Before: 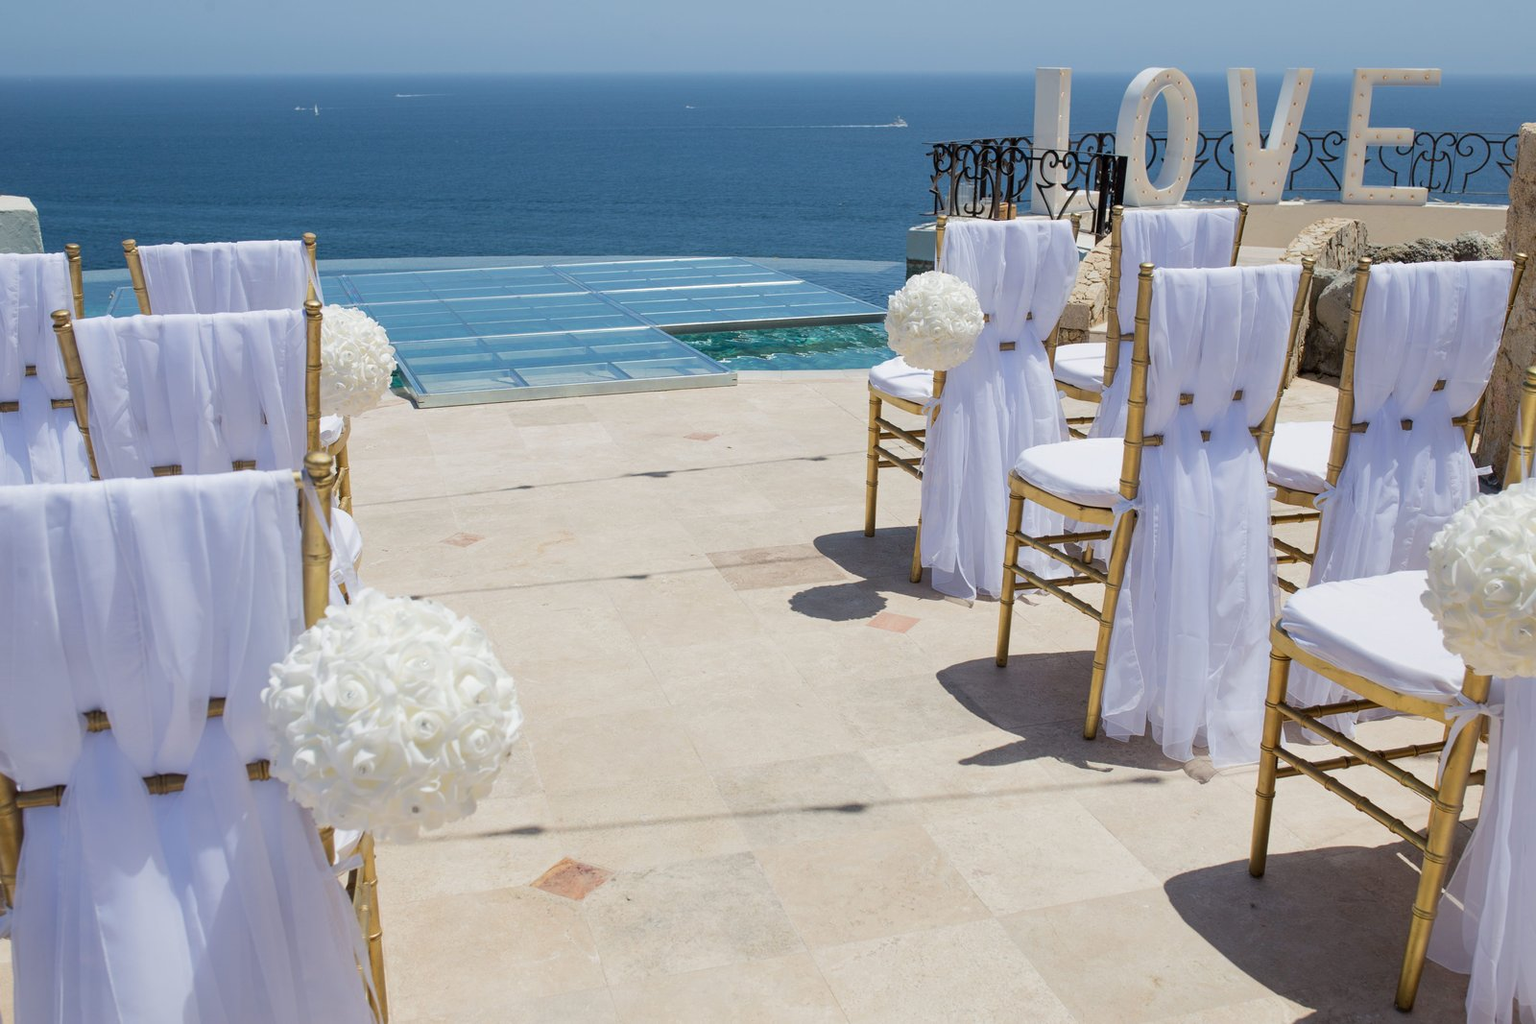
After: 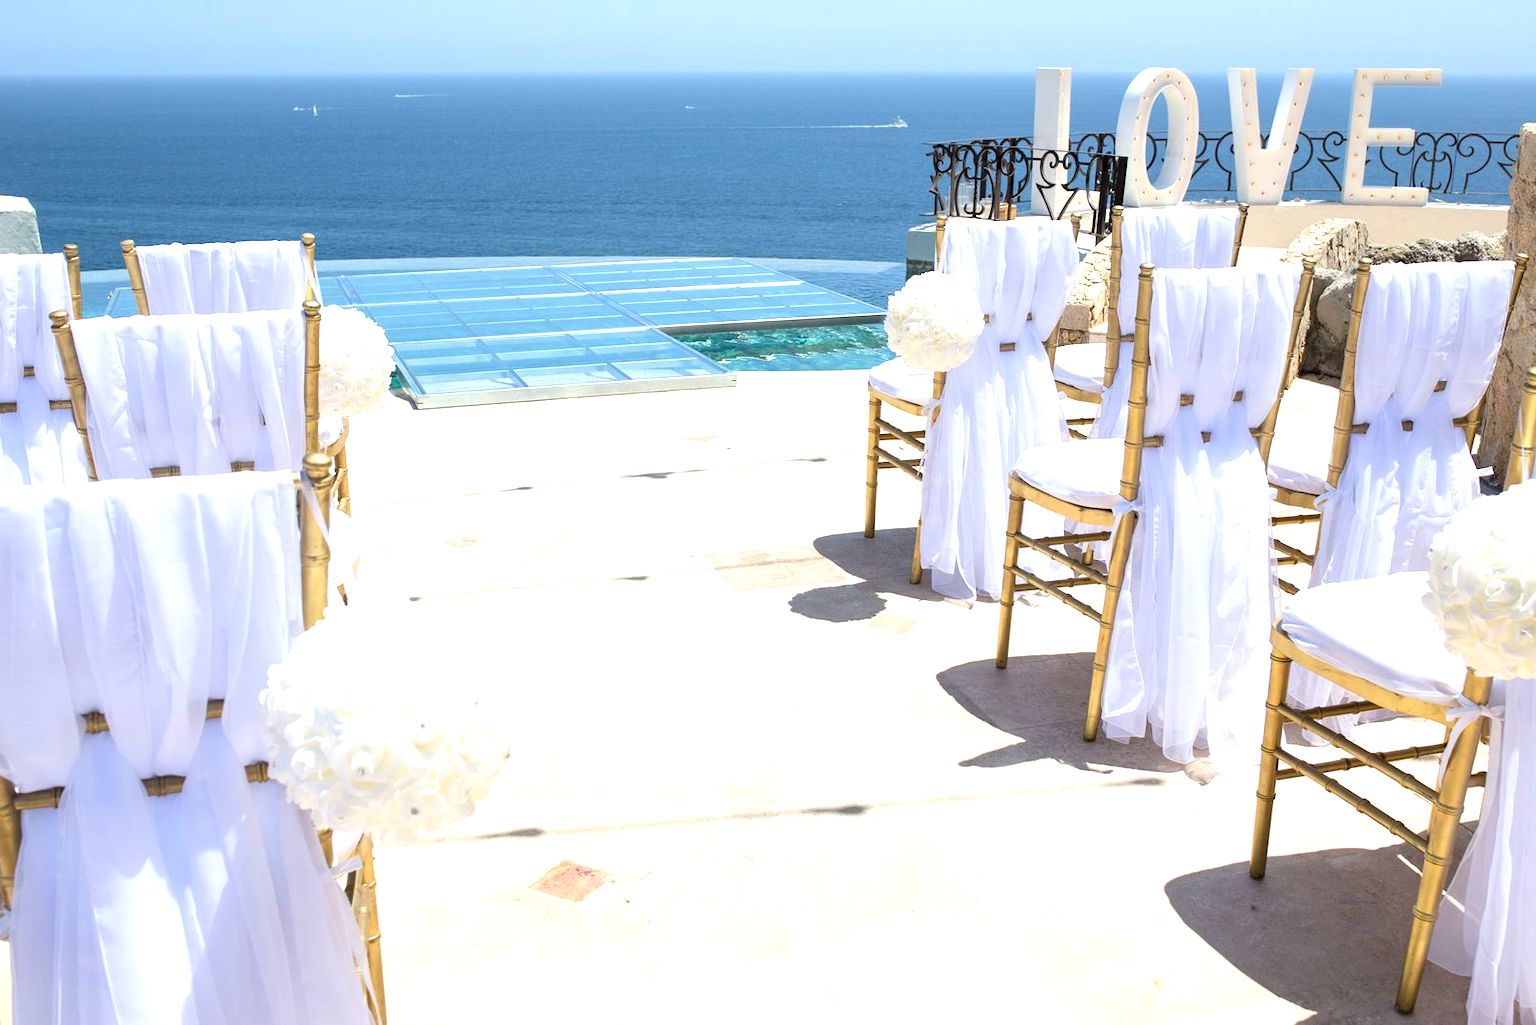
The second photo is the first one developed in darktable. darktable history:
exposure: black level correction 0, exposure 1.1 EV, compensate highlight preservation false
crop and rotate: left 0.126%
